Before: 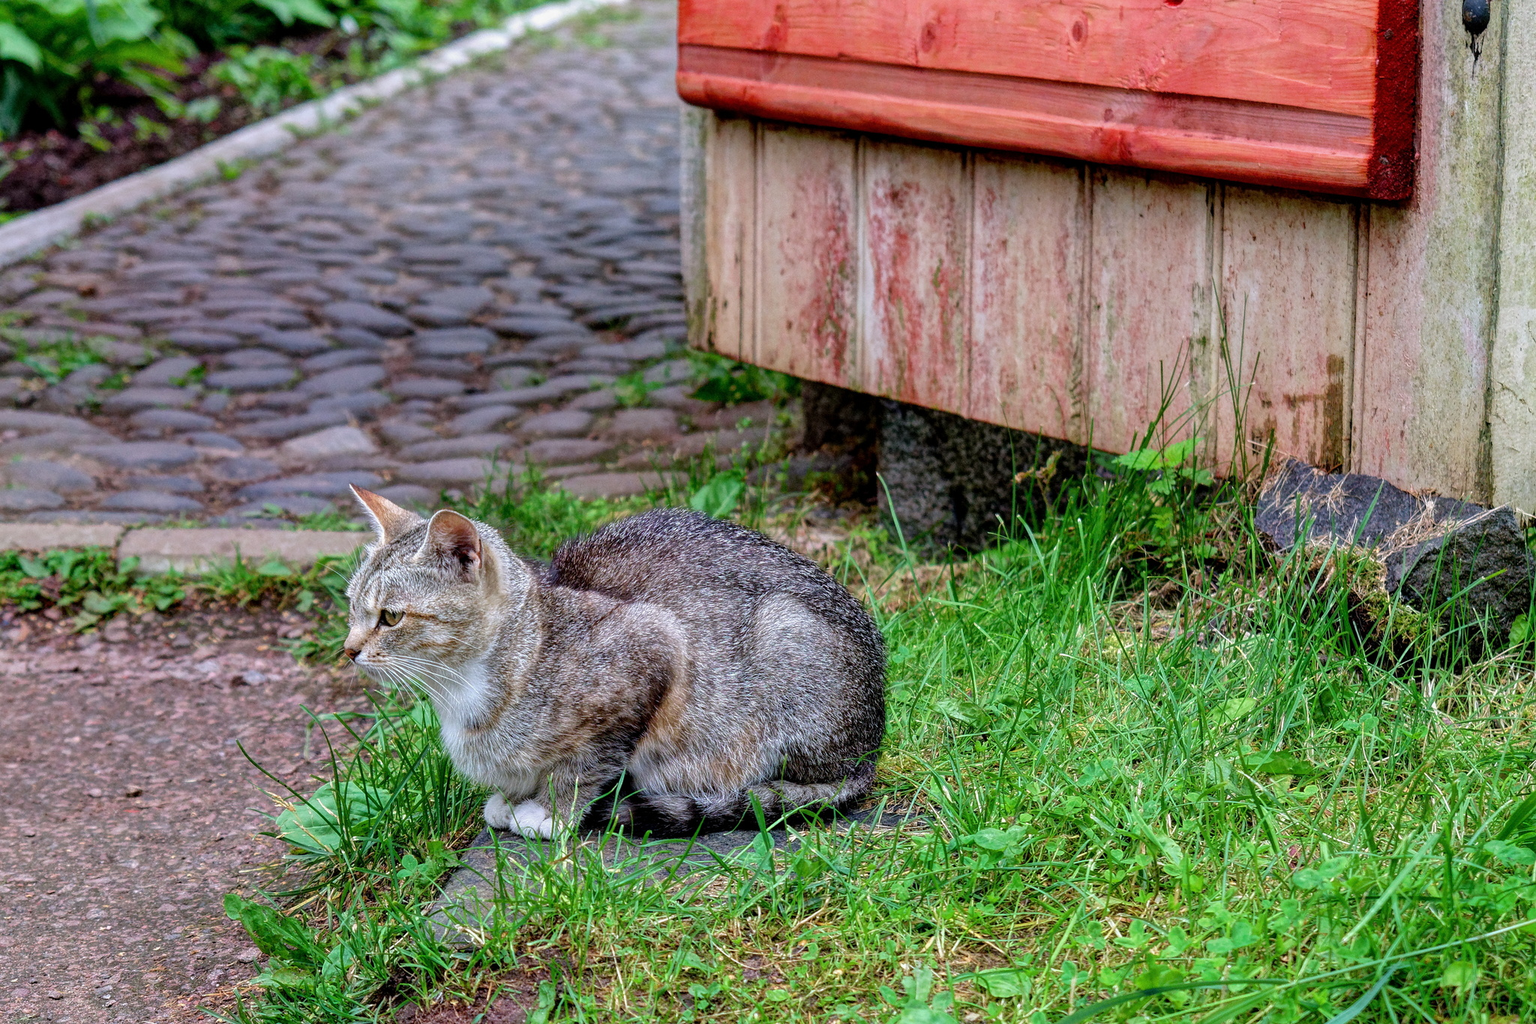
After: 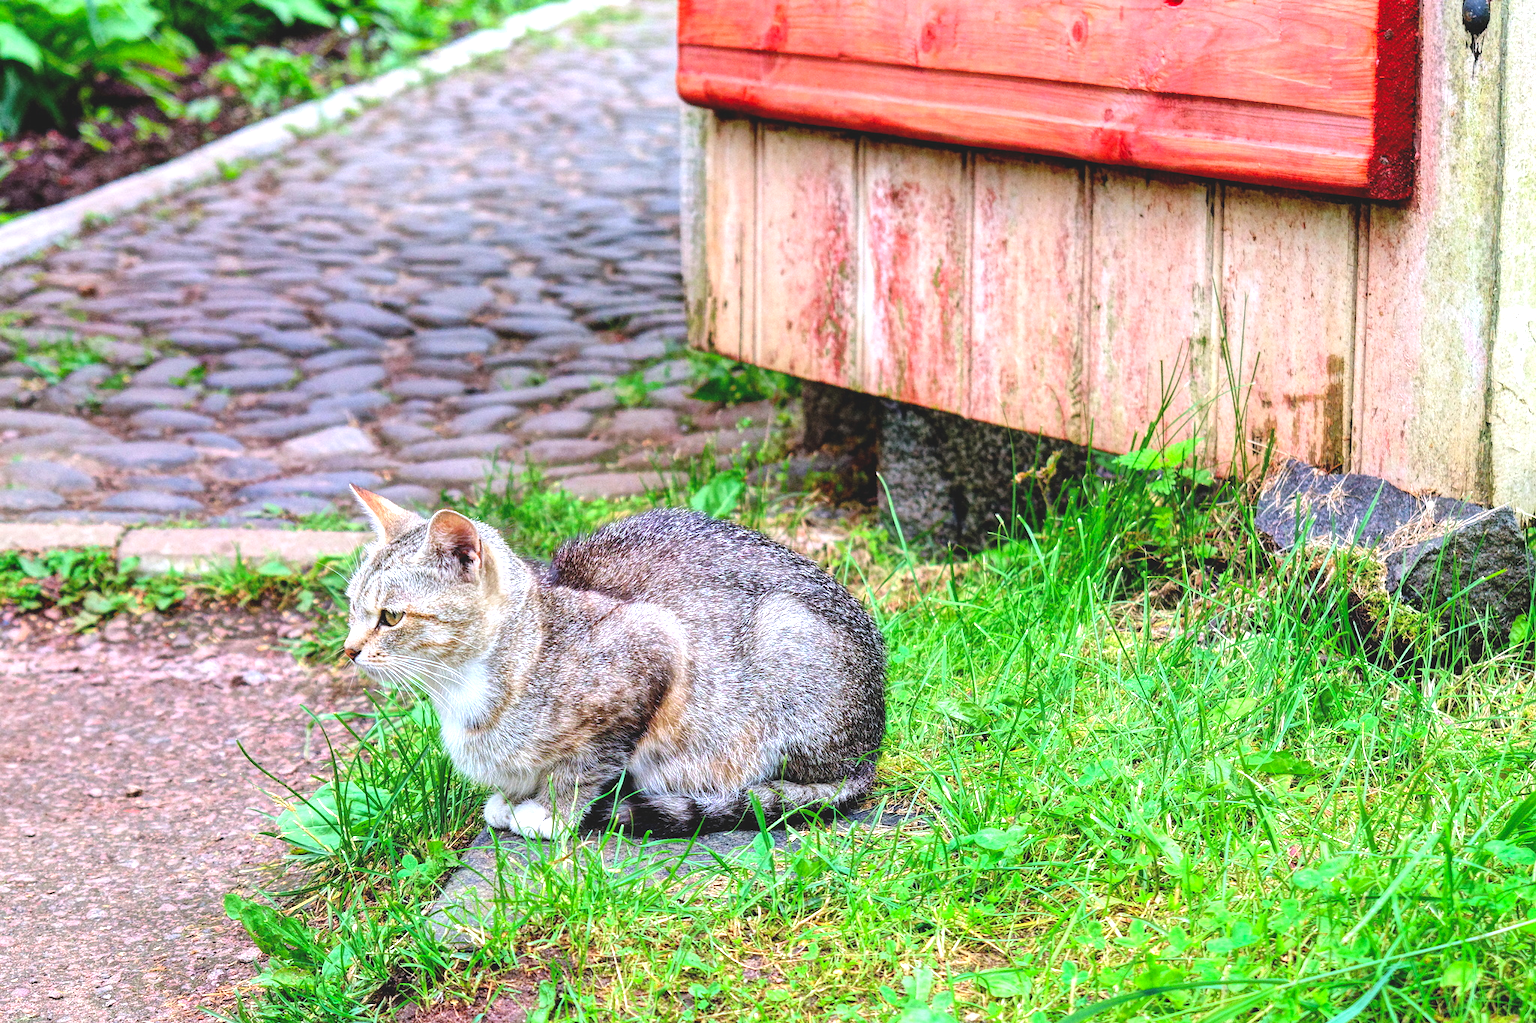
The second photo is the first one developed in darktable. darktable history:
exposure: black level correction -0.005, exposure 1.003 EV, compensate highlight preservation false
contrast brightness saturation: contrast 0.074, brightness 0.071, saturation 0.179
